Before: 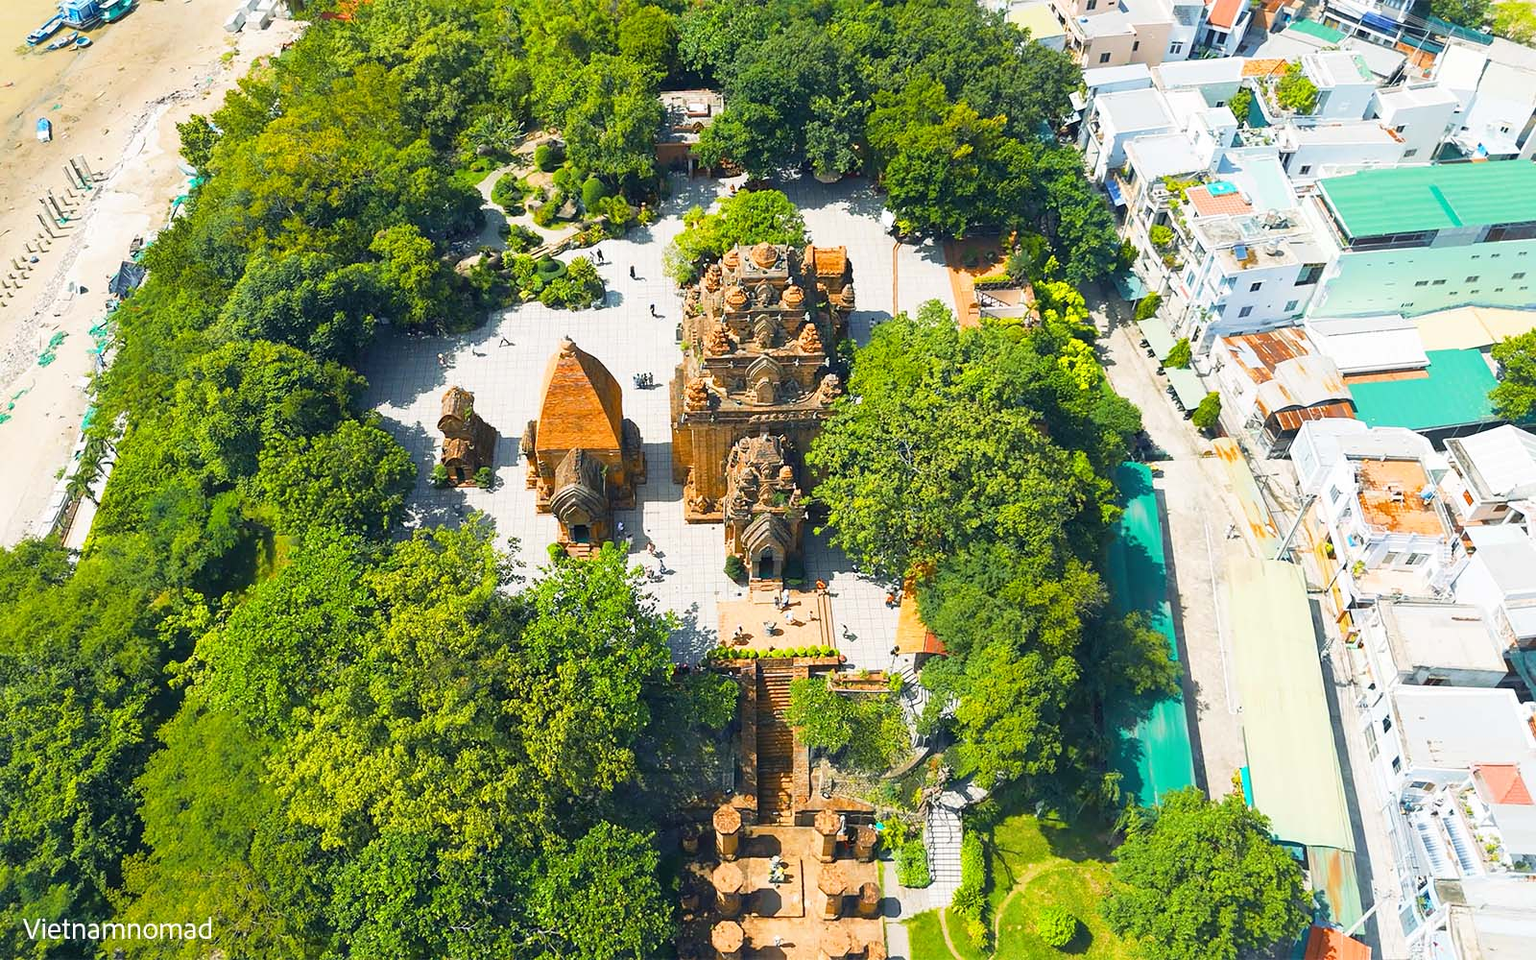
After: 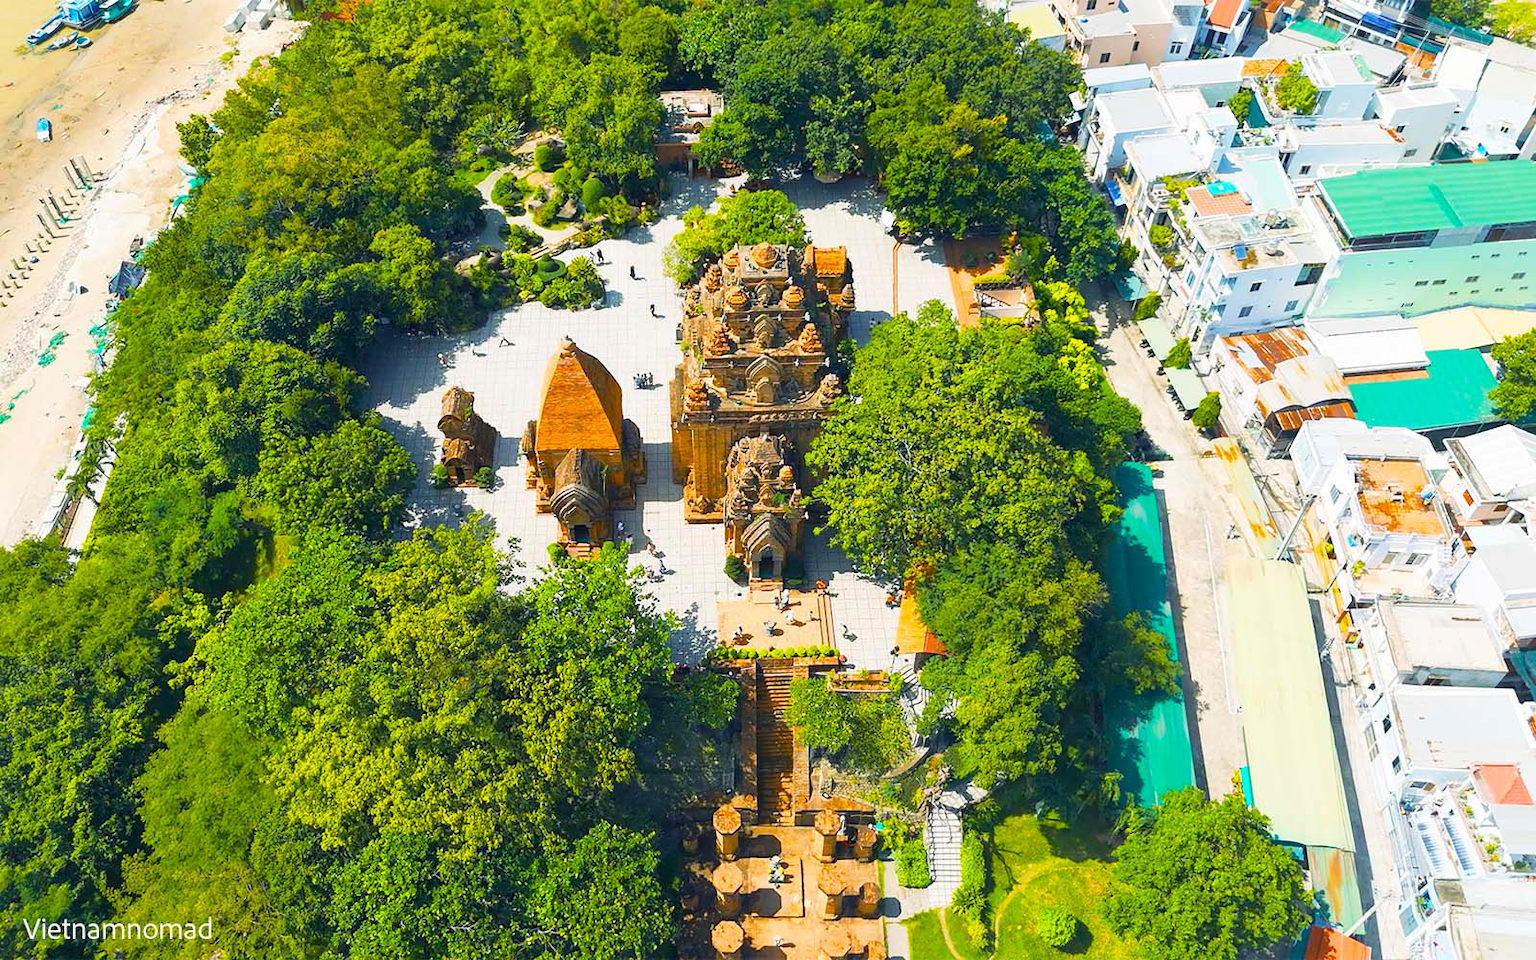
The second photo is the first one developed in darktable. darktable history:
color balance rgb: perceptual saturation grading › global saturation 18.203%, global vibrance 20%
